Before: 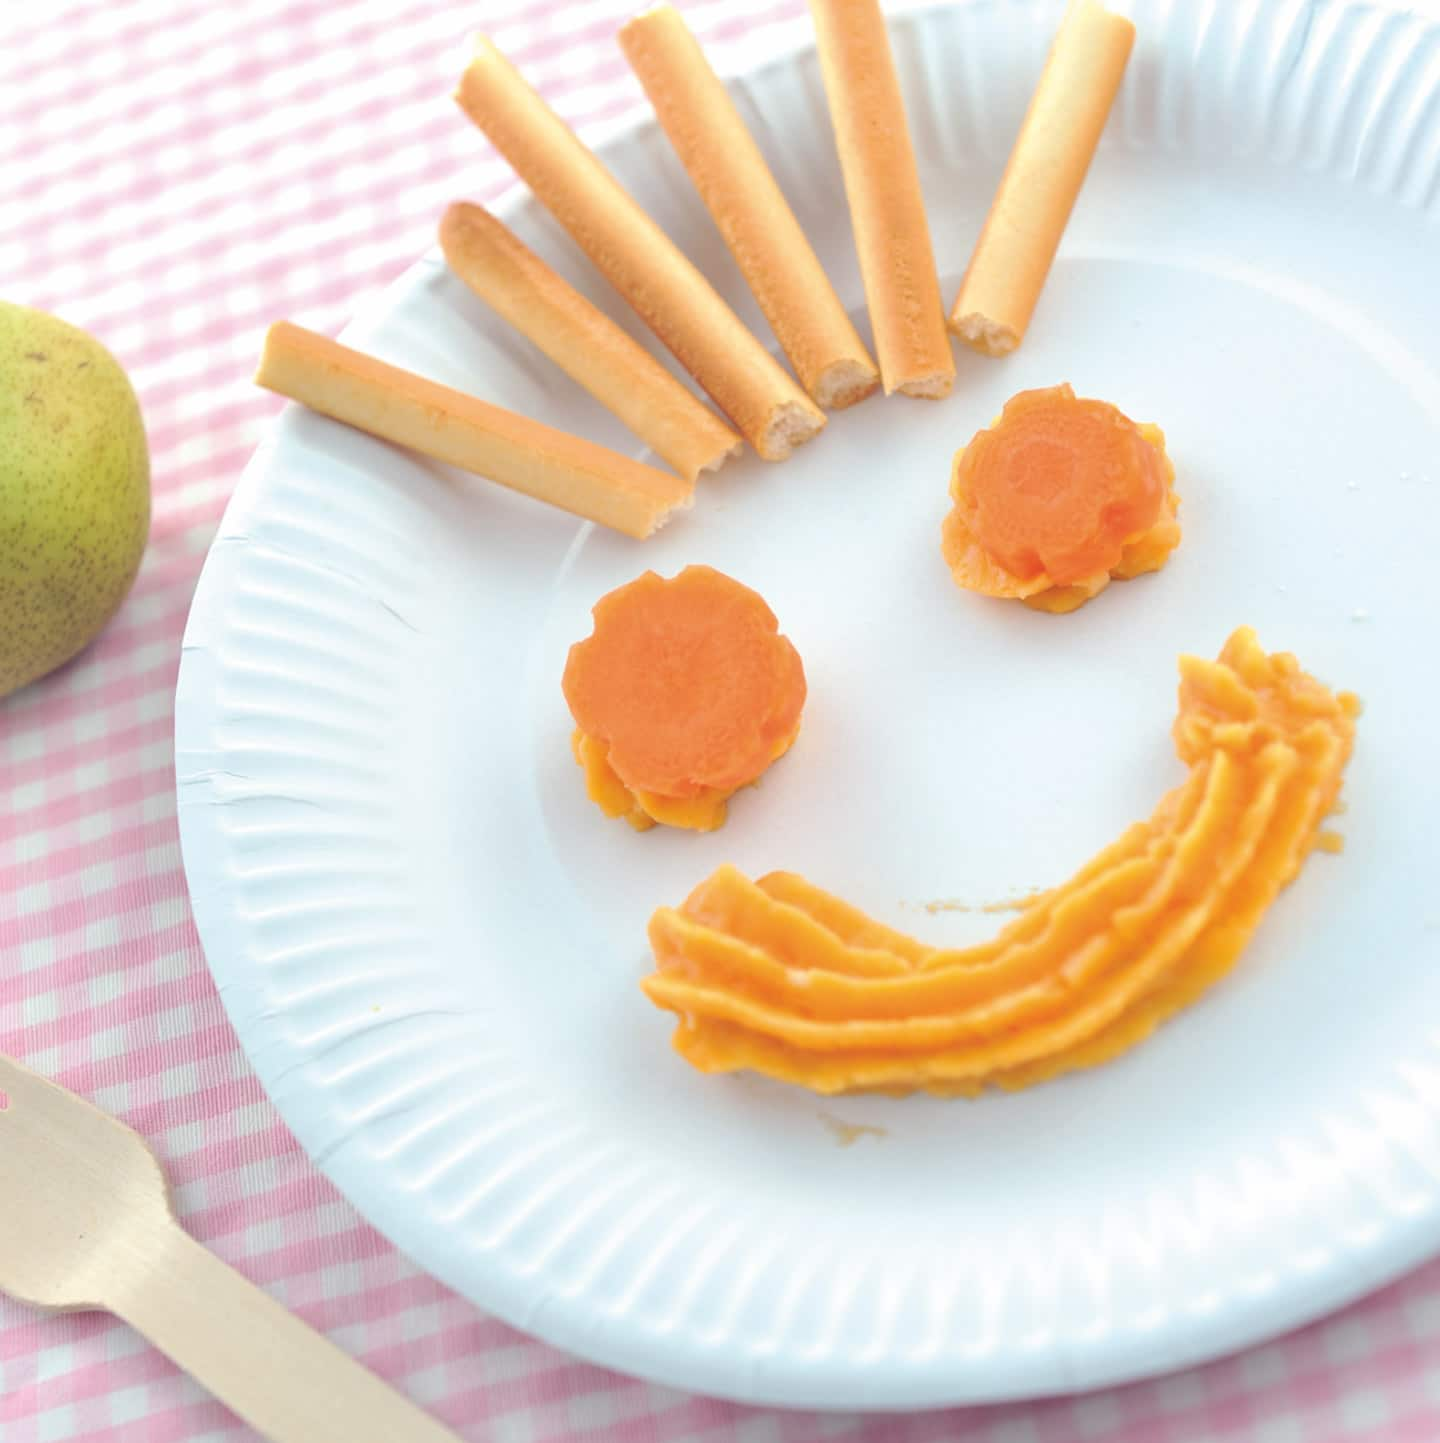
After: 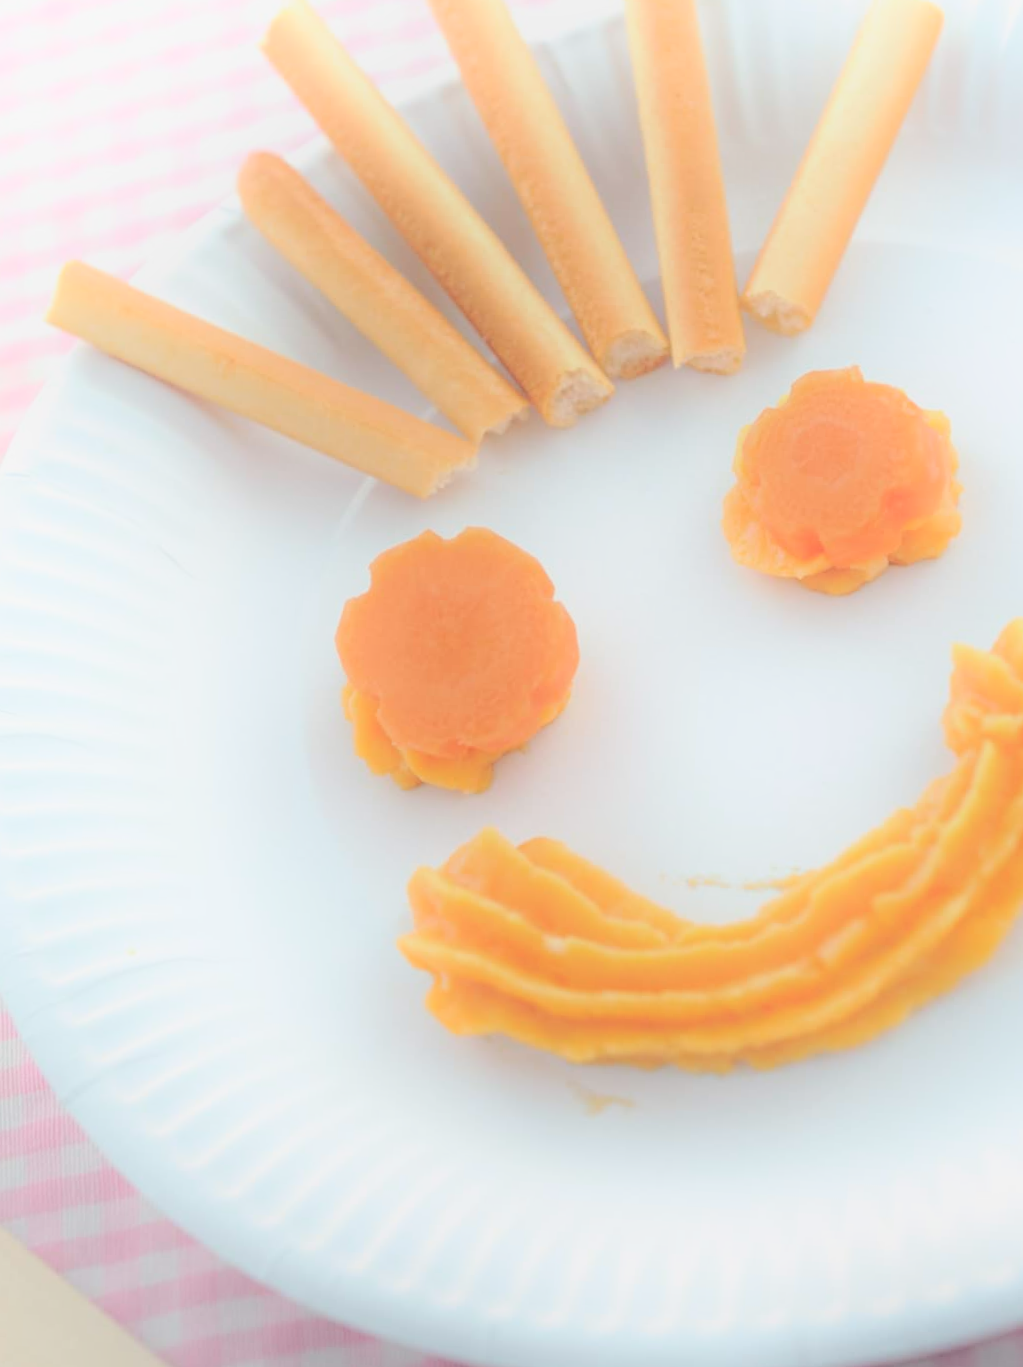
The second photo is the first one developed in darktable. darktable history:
crop and rotate: angle -3.16°, left 14.09%, top 0.036%, right 10.99%, bottom 0.074%
shadows and highlights: shadows -89.67, highlights 89.04, soften with gaussian
exposure: exposure -0.548 EV, compensate highlight preservation false
